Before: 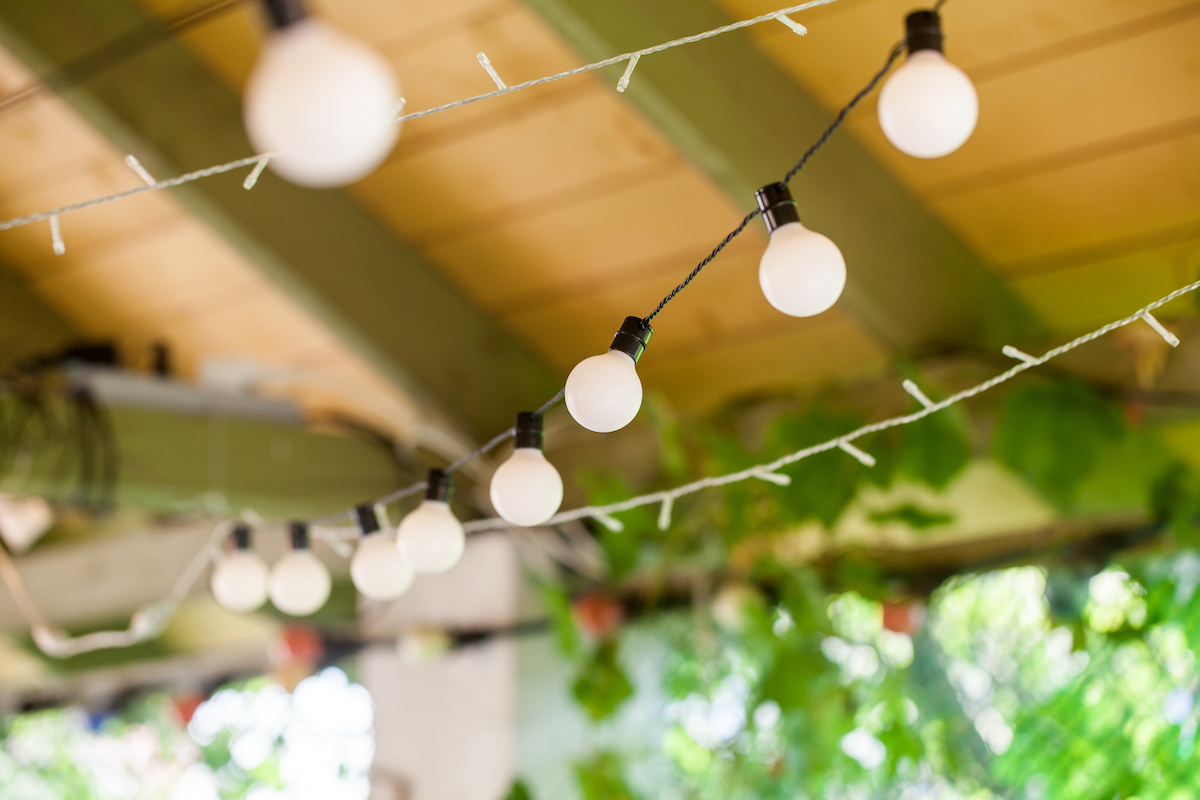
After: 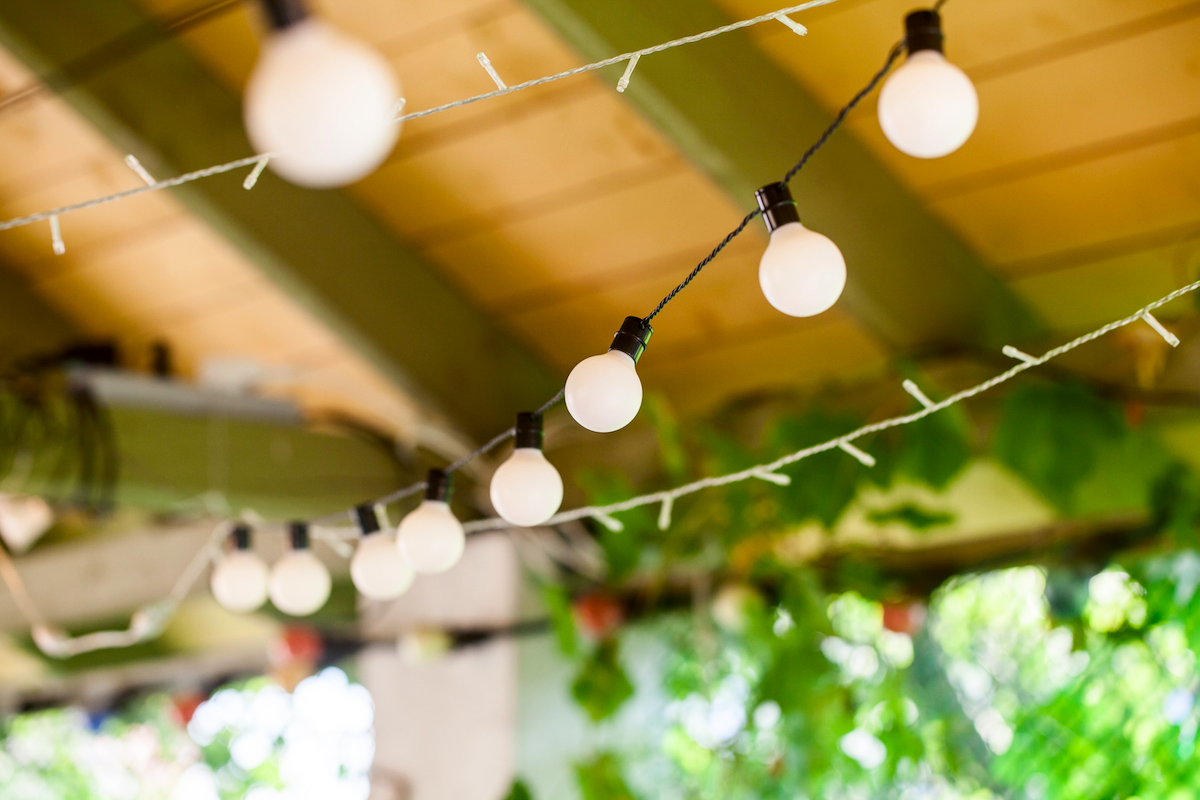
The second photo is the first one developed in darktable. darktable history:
contrast brightness saturation: contrast 0.127, brightness -0.046, saturation 0.162
